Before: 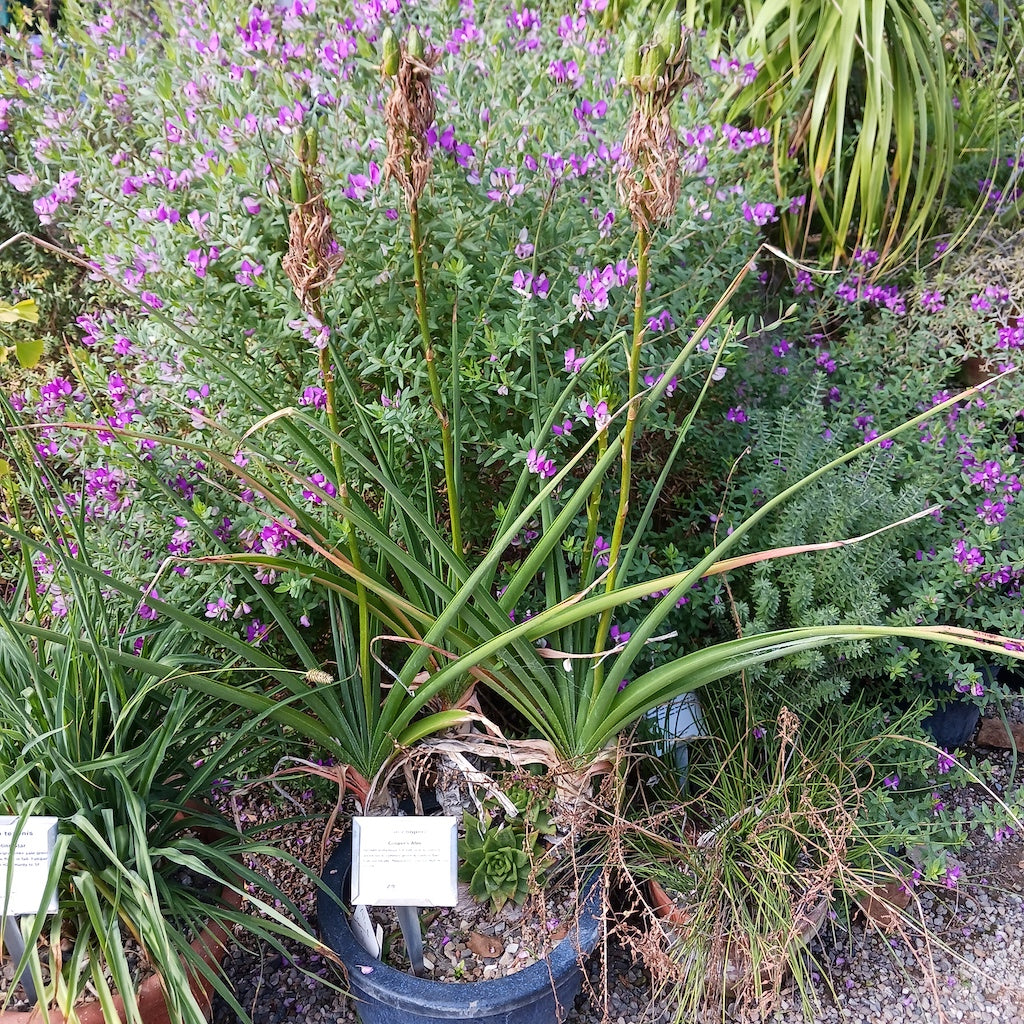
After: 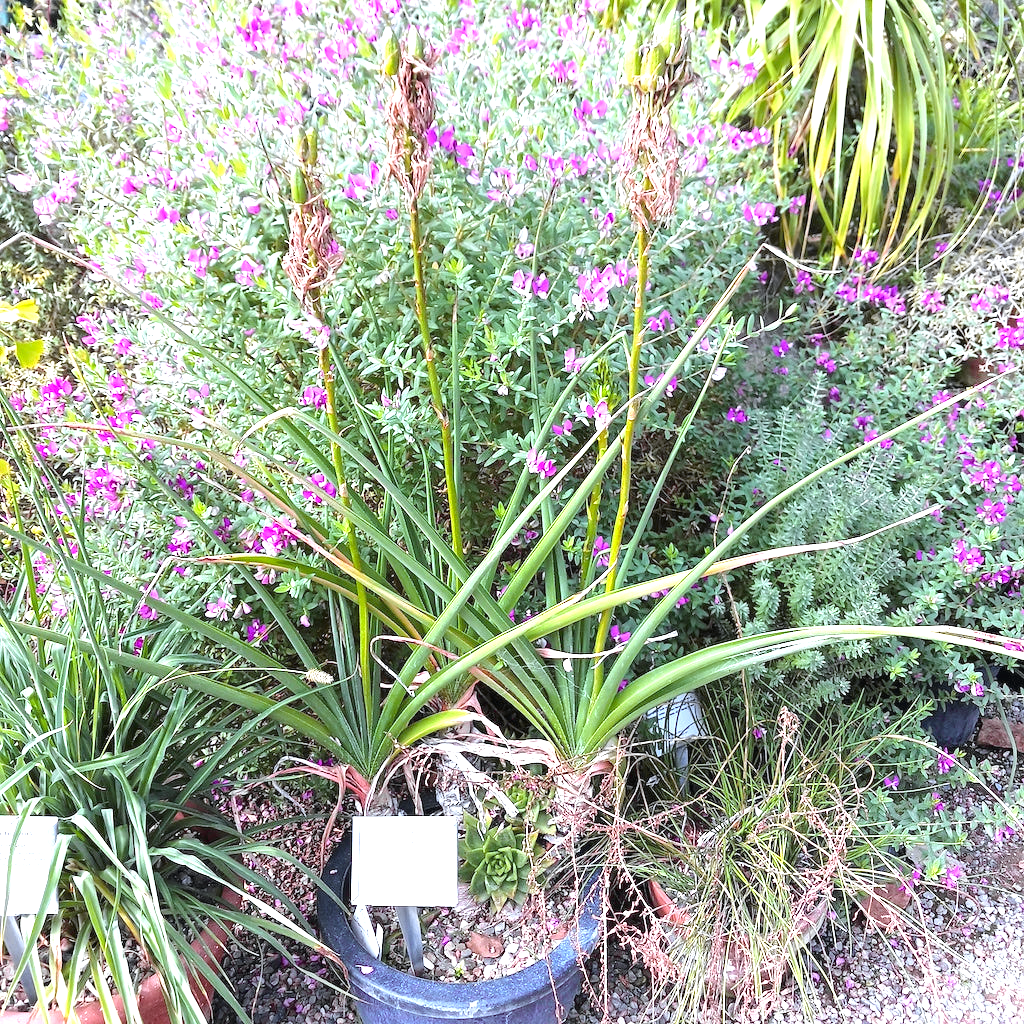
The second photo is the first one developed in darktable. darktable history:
tone curve: curves: ch0 [(0, 0.012) (0.036, 0.035) (0.274, 0.288) (0.504, 0.536) (0.844, 0.84) (1, 0.983)]; ch1 [(0, 0) (0.389, 0.403) (0.462, 0.486) (0.499, 0.498) (0.511, 0.502) (0.536, 0.547) (0.567, 0.588) (0.626, 0.645) (0.749, 0.781) (1, 1)]; ch2 [(0, 0) (0.457, 0.486) (0.5, 0.5) (0.56, 0.551) (0.615, 0.607) (0.704, 0.732) (1, 1)], color space Lab, independent channels, preserve colors none
exposure: exposure 1.25 EV, compensate exposure bias true, compensate highlight preservation false
white balance: red 0.924, blue 1.095
